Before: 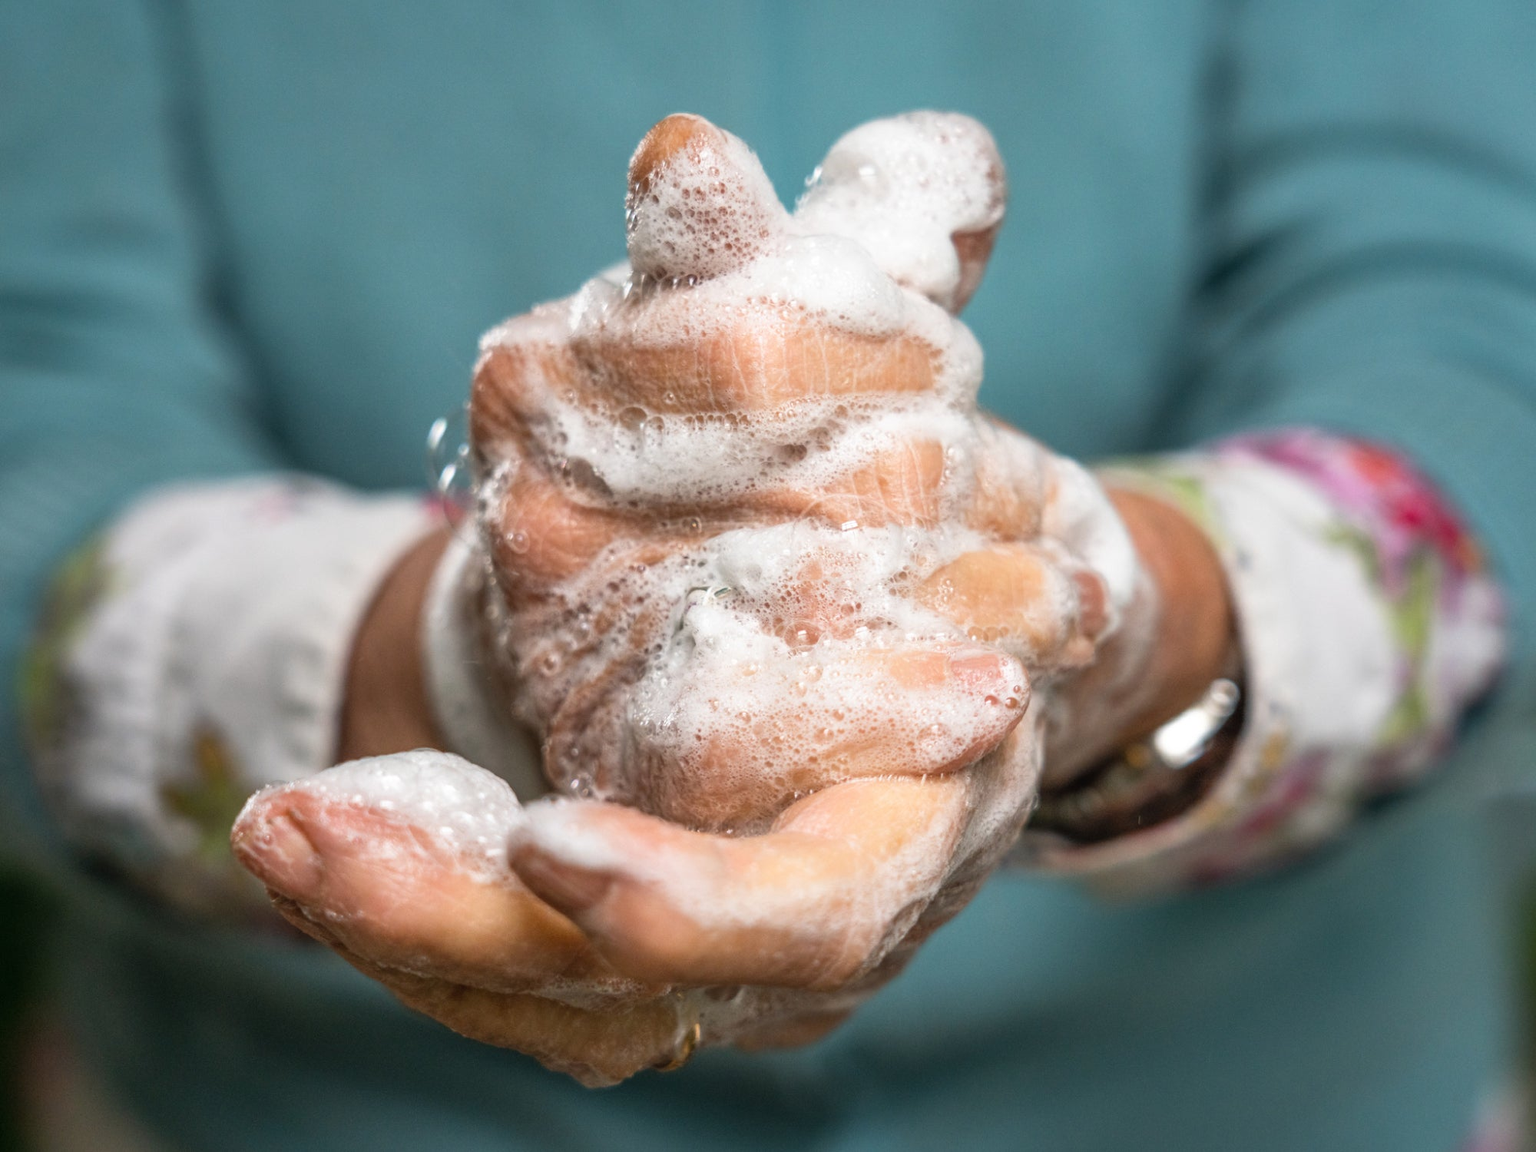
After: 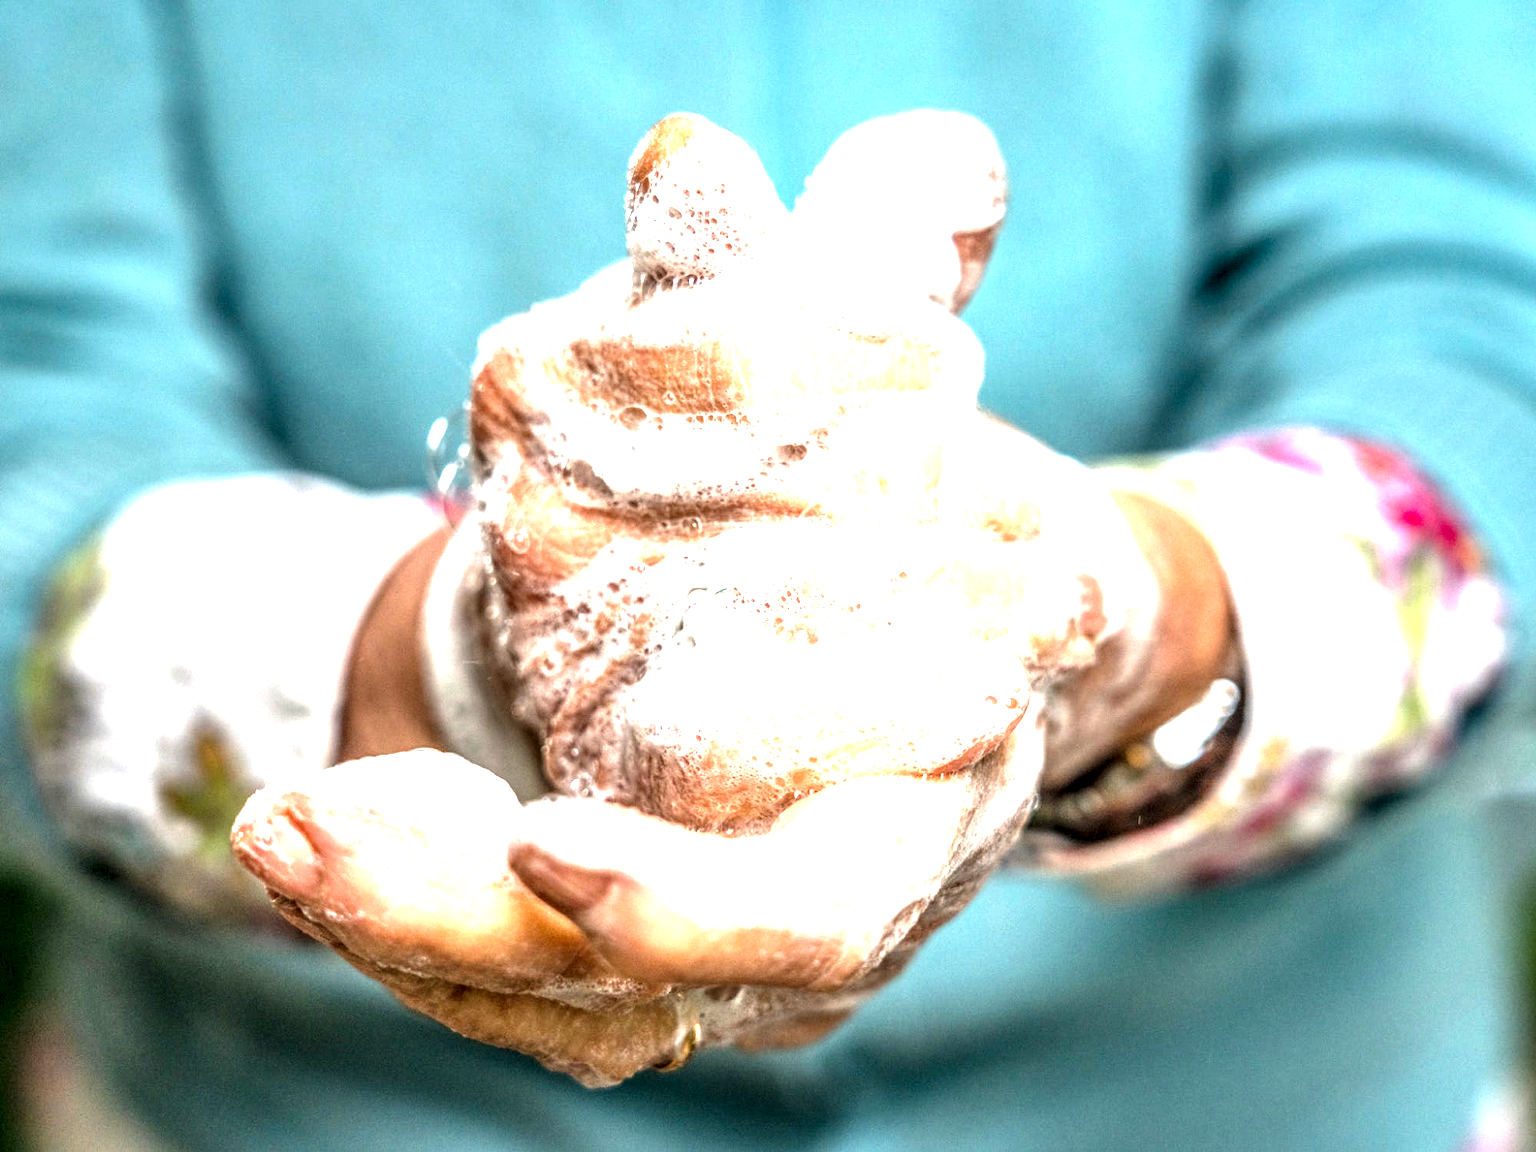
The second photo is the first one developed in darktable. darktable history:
local contrast: highlights 21%, detail 196%
exposure: exposure 1.512 EV, compensate exposure bias true, compensate highlight preservation false
contrast brightness saturation: brightness 0.09, saturation 0.192
